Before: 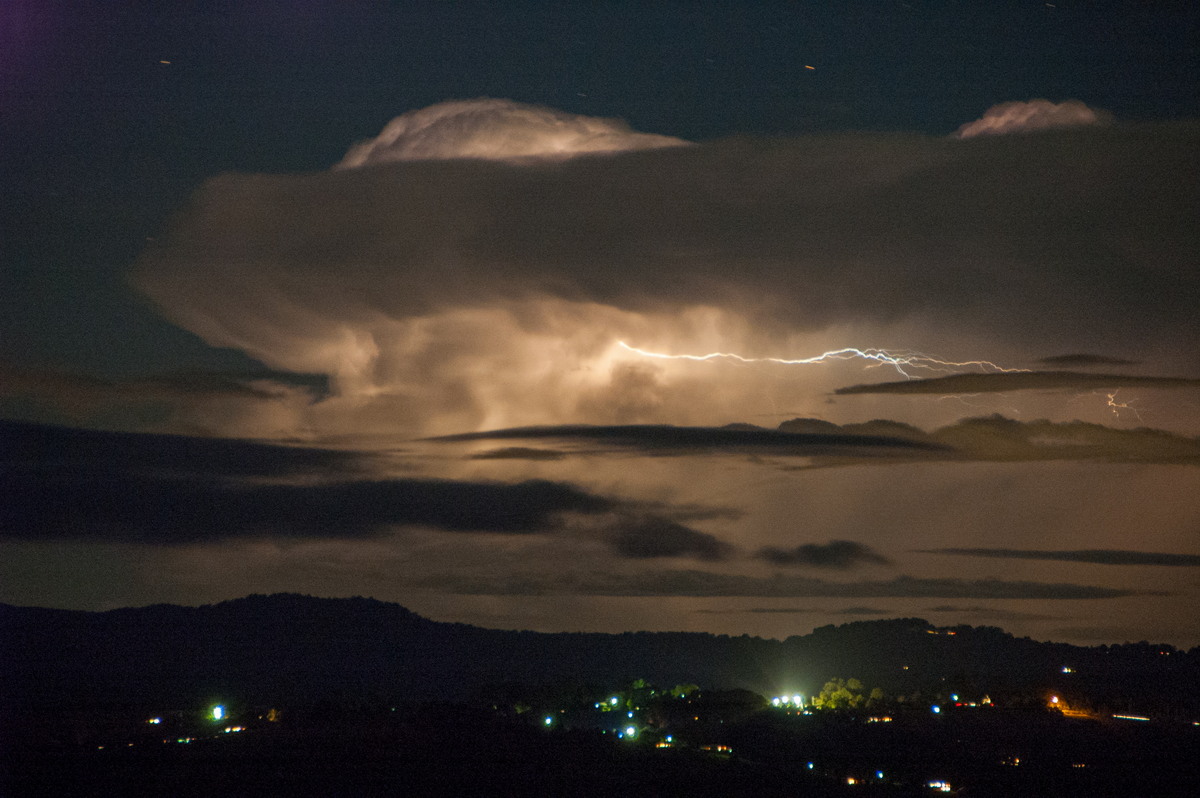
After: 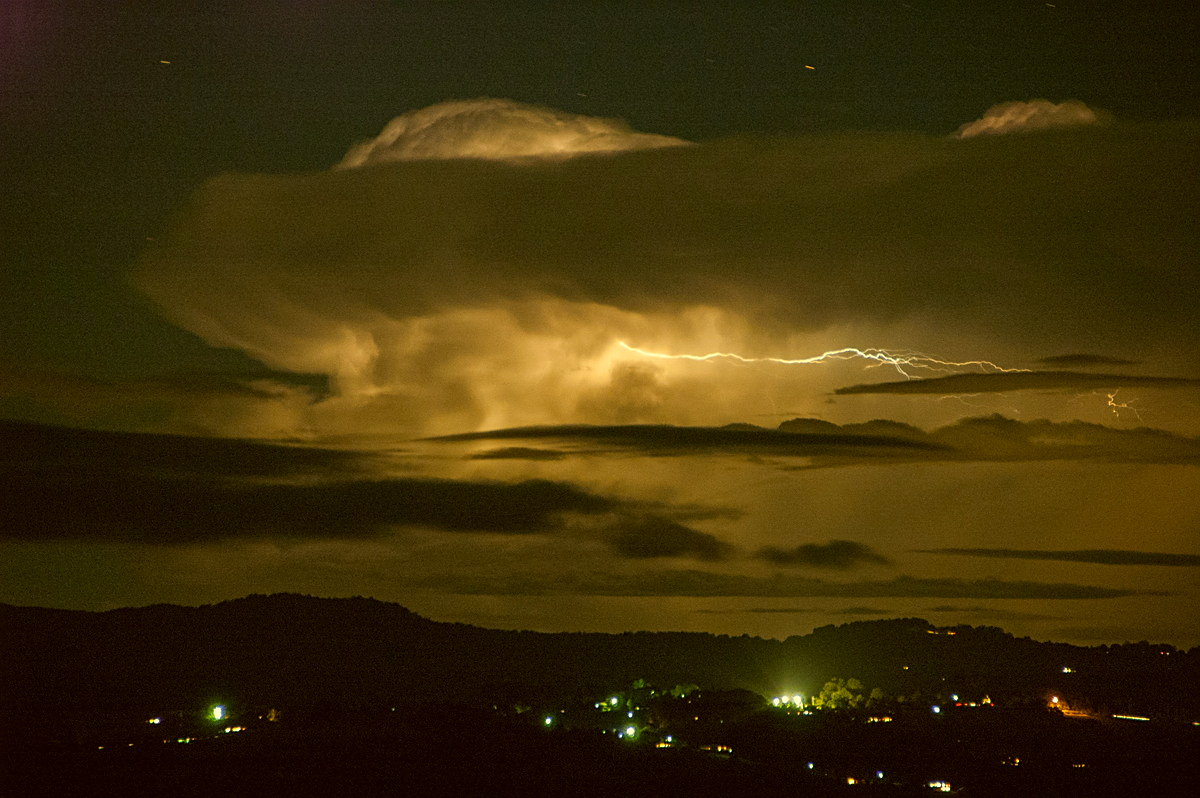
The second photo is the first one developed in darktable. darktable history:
color correction: highlights a* 0.172, highlights b* 29.31, shadows a* -0.173, shadows b* 21.6
sharpen: on, module defaults
